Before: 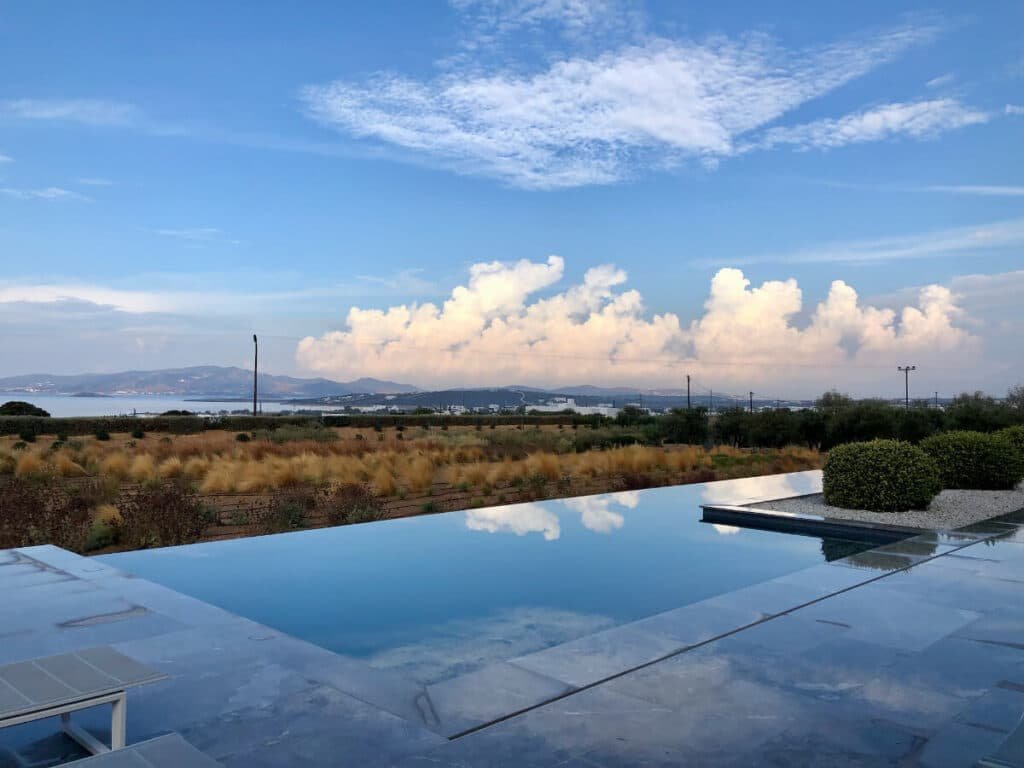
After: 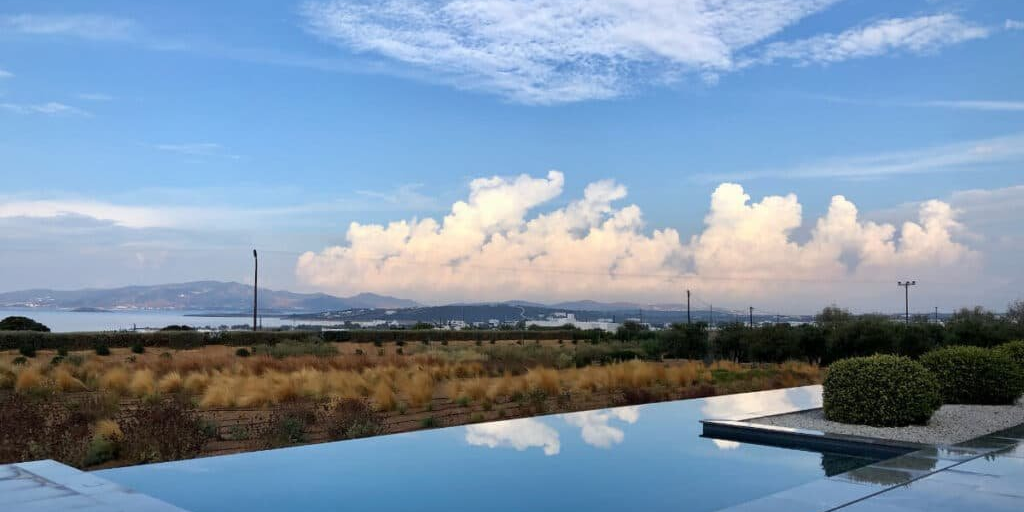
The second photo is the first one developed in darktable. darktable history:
crop: top 11.164%, bottom 22.102%
